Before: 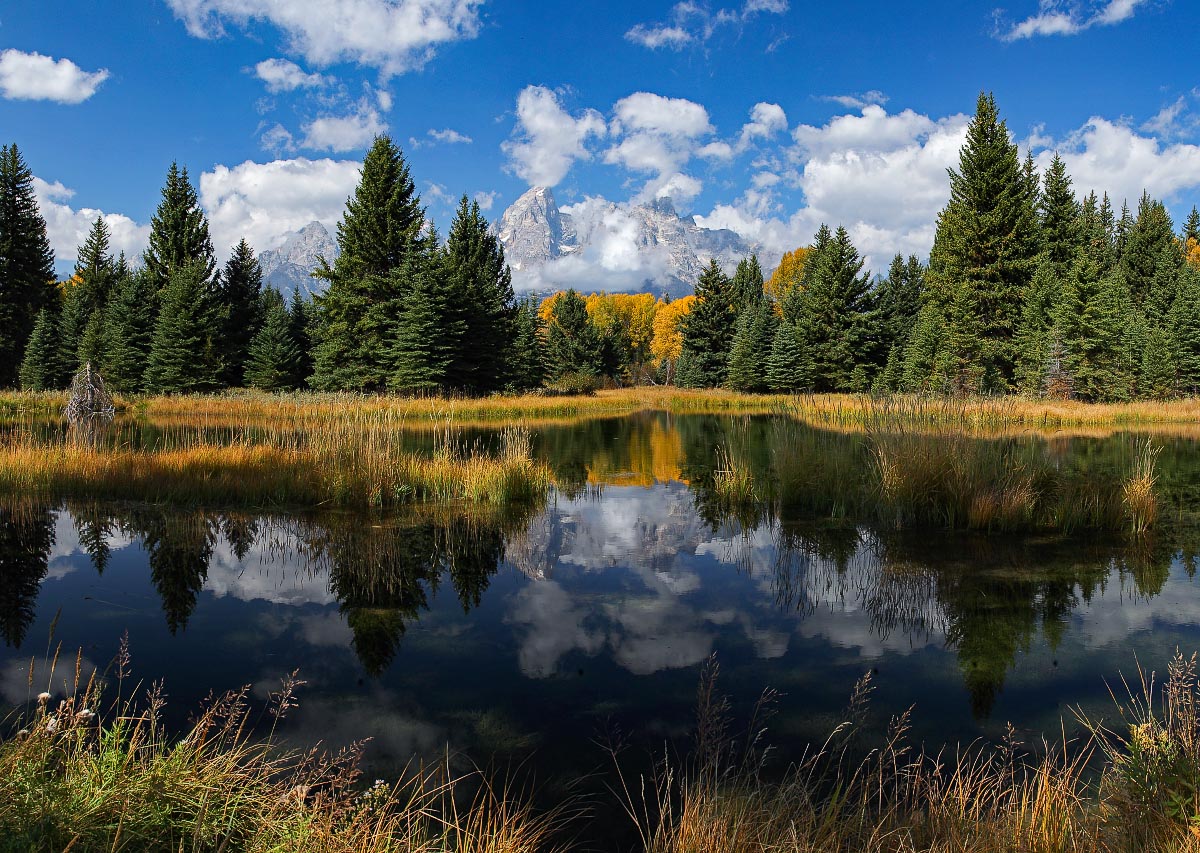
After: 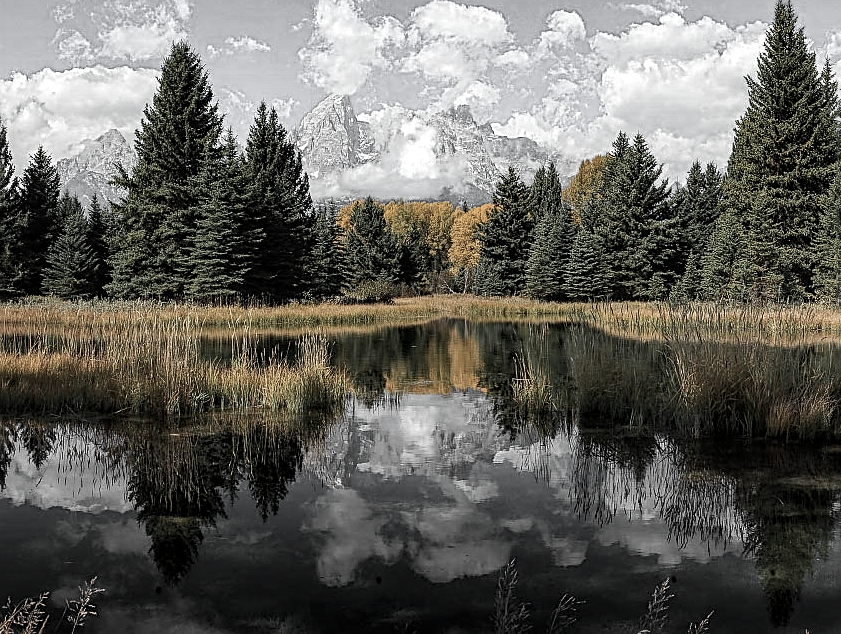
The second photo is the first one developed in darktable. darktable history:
crop and rotate: left 16.866%, top 10.864%, right 12.98%, bottom 14.713%
sharpen: amount 0.563
local contrast: detail 130%
contrast brightness saturation: saturation 0.102
color zones: curves: ch0 [(0, 0.613) (0.01, 0.613) (0.245, 0.448) (0.498, 0.529) (0.642, 0.665) (0.879, 0.777) (0.99, 0.613)]; ch1 [(0, 0.035) (0.121, 0.189) (0.259, 0.197) (0.415, 0.061) (0.589, 0.022) (0.732, 0.022) (0.857, 0.026) (0.991, 0.053)]
shadows and highlights: radius 336.14, shadows 28.56, highlights color adjustment 89.33%, soften with gaussian
